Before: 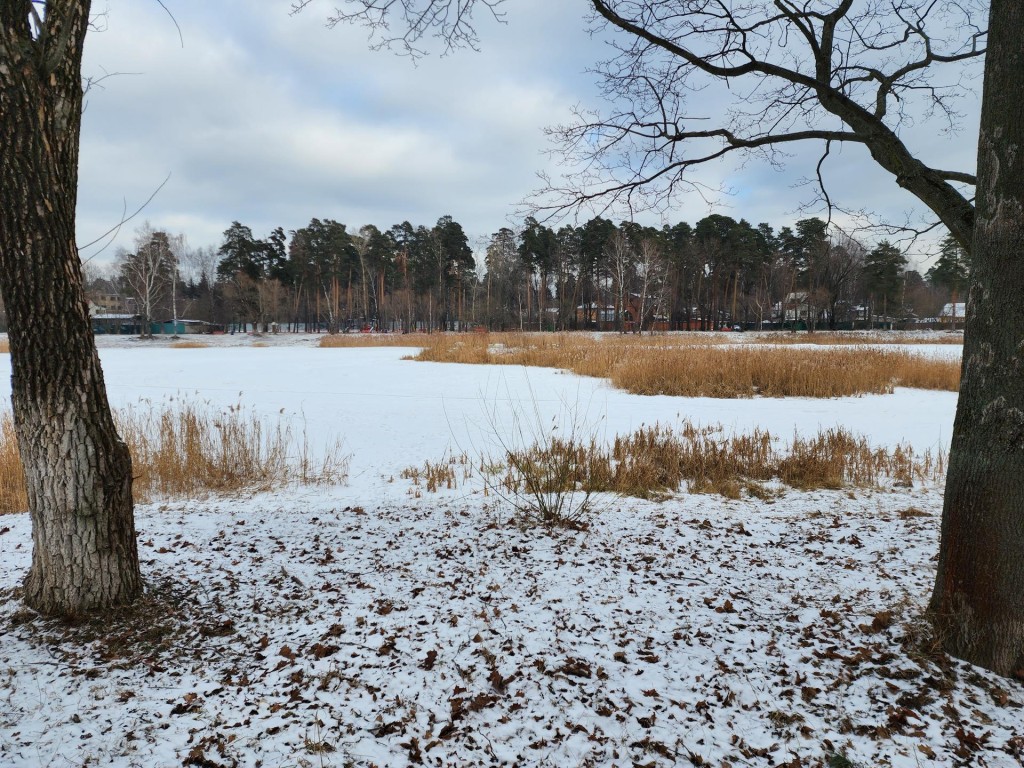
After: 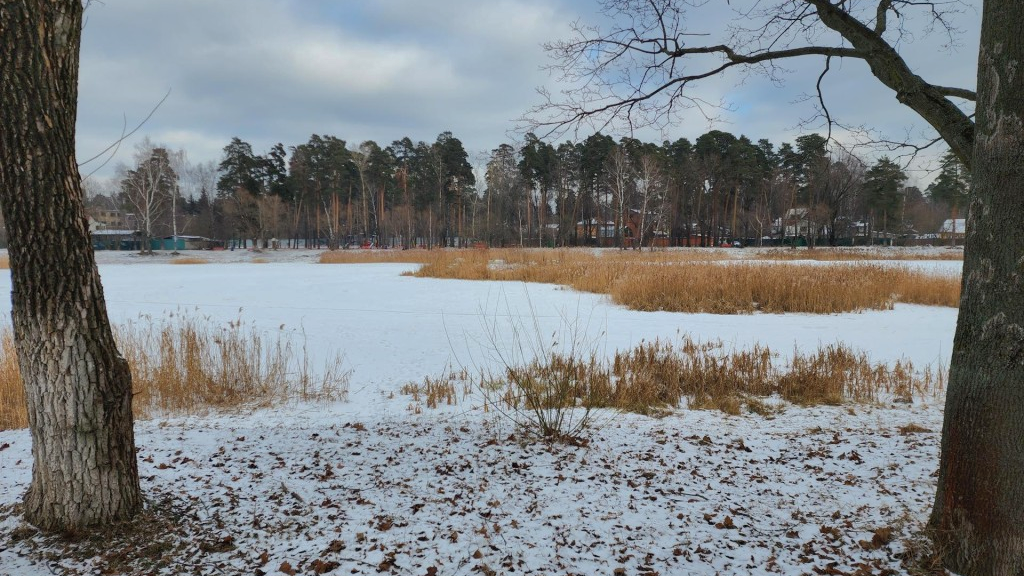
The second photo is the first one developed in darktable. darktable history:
shadows and highlights: shadows 39.28, highlights -59.92
crop: top 11.03%, bottom 13.927%
